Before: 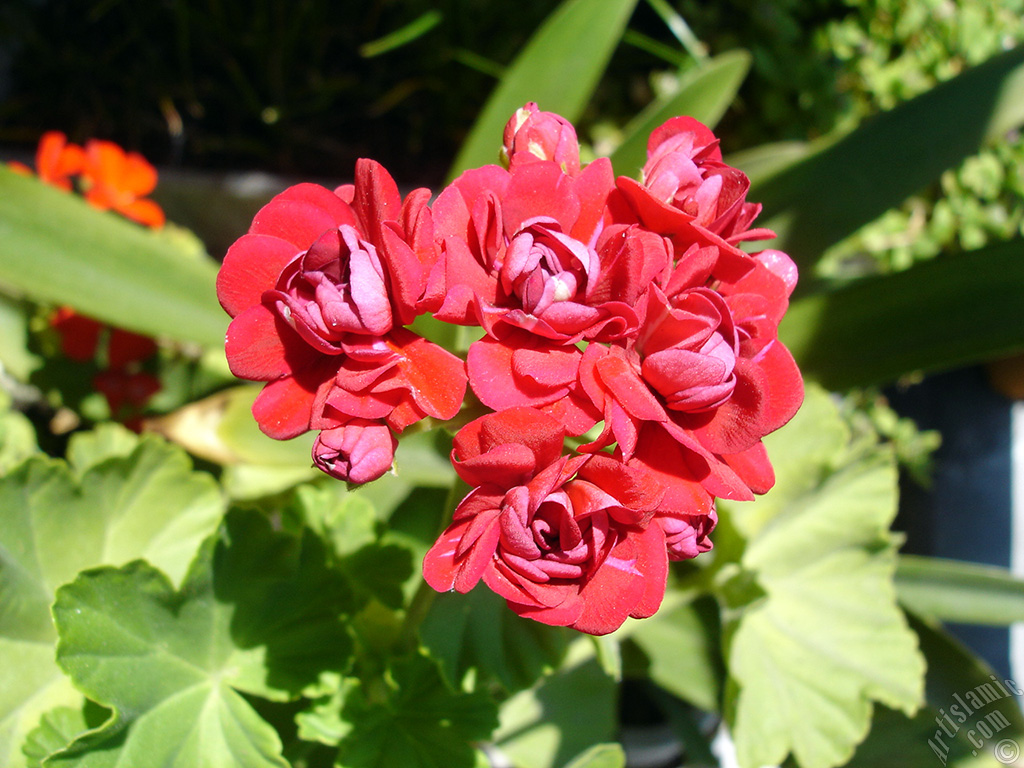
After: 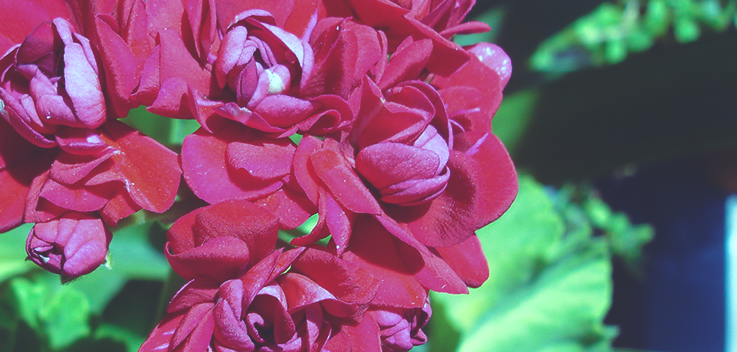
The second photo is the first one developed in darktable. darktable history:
white balance: red 0.925, blue 1.046
crop and rotate: left 27.938%, top 27.046%, bottom 27.046%
rgb curve: curves: ch0 [(0, 0.186) (0.314, 0.284) (0.576, 0.466) (0.805, 0.691) (0.936, 0.886)]; ch1 [(0, 0.186) (0.314, 0.284) (0.581, 0.534) (0.771, 0.746) (0.936, 0.958)]; ch2 [(0, 0.216) (0.275, 0.39) (1, 1)], mode RGB, independent channels, compensate middle gray true, preserve colors none
velvia: on, module defaults
